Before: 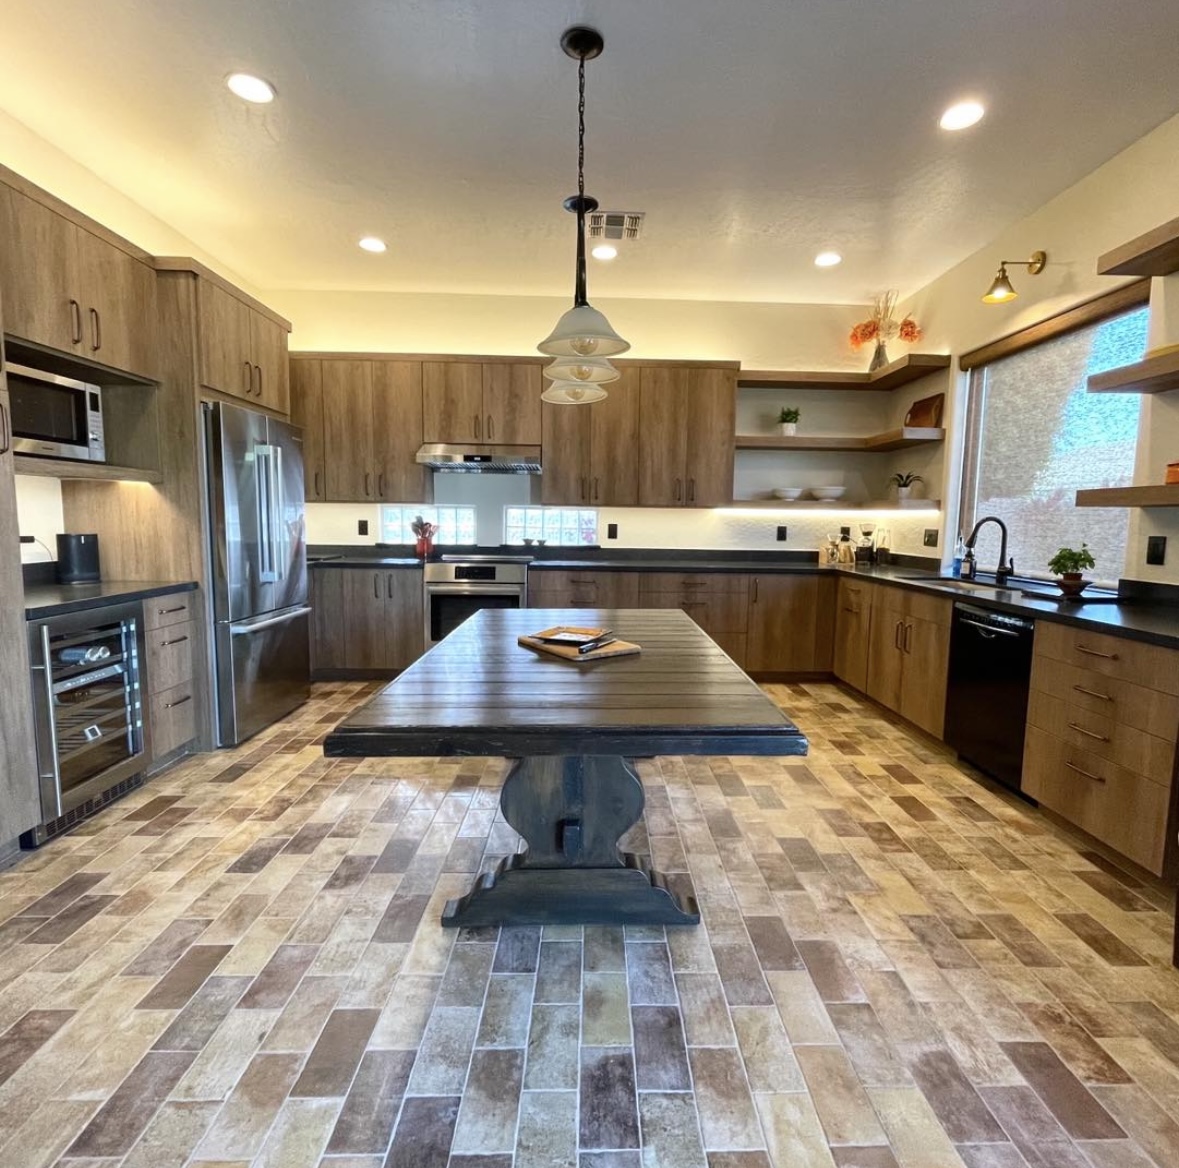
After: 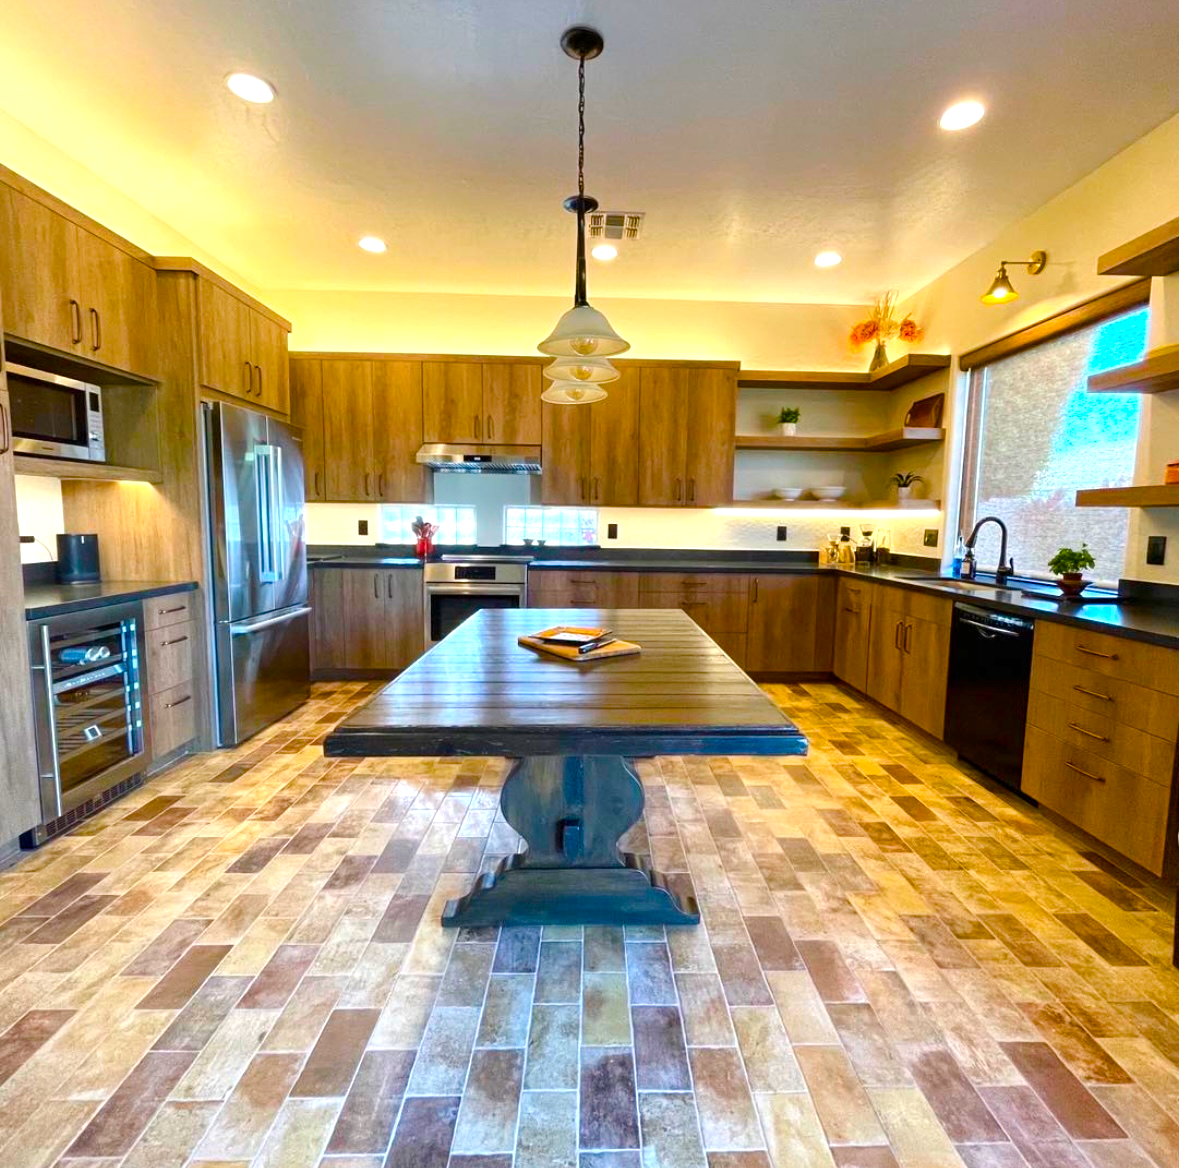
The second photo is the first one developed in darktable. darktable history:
color balance rgb: linear chroma grading › global chroma 15.644%, perceptual saturation grading › global saturation 34.862%, perceptual saturation grading › highlights -29.799%, perceptual saturation grading › shadows 35.466%, perceptual brilliance grading › global brilliance 10.445%, perceptual brilliance grading › shadows 15.562%, global vibrance 20%
